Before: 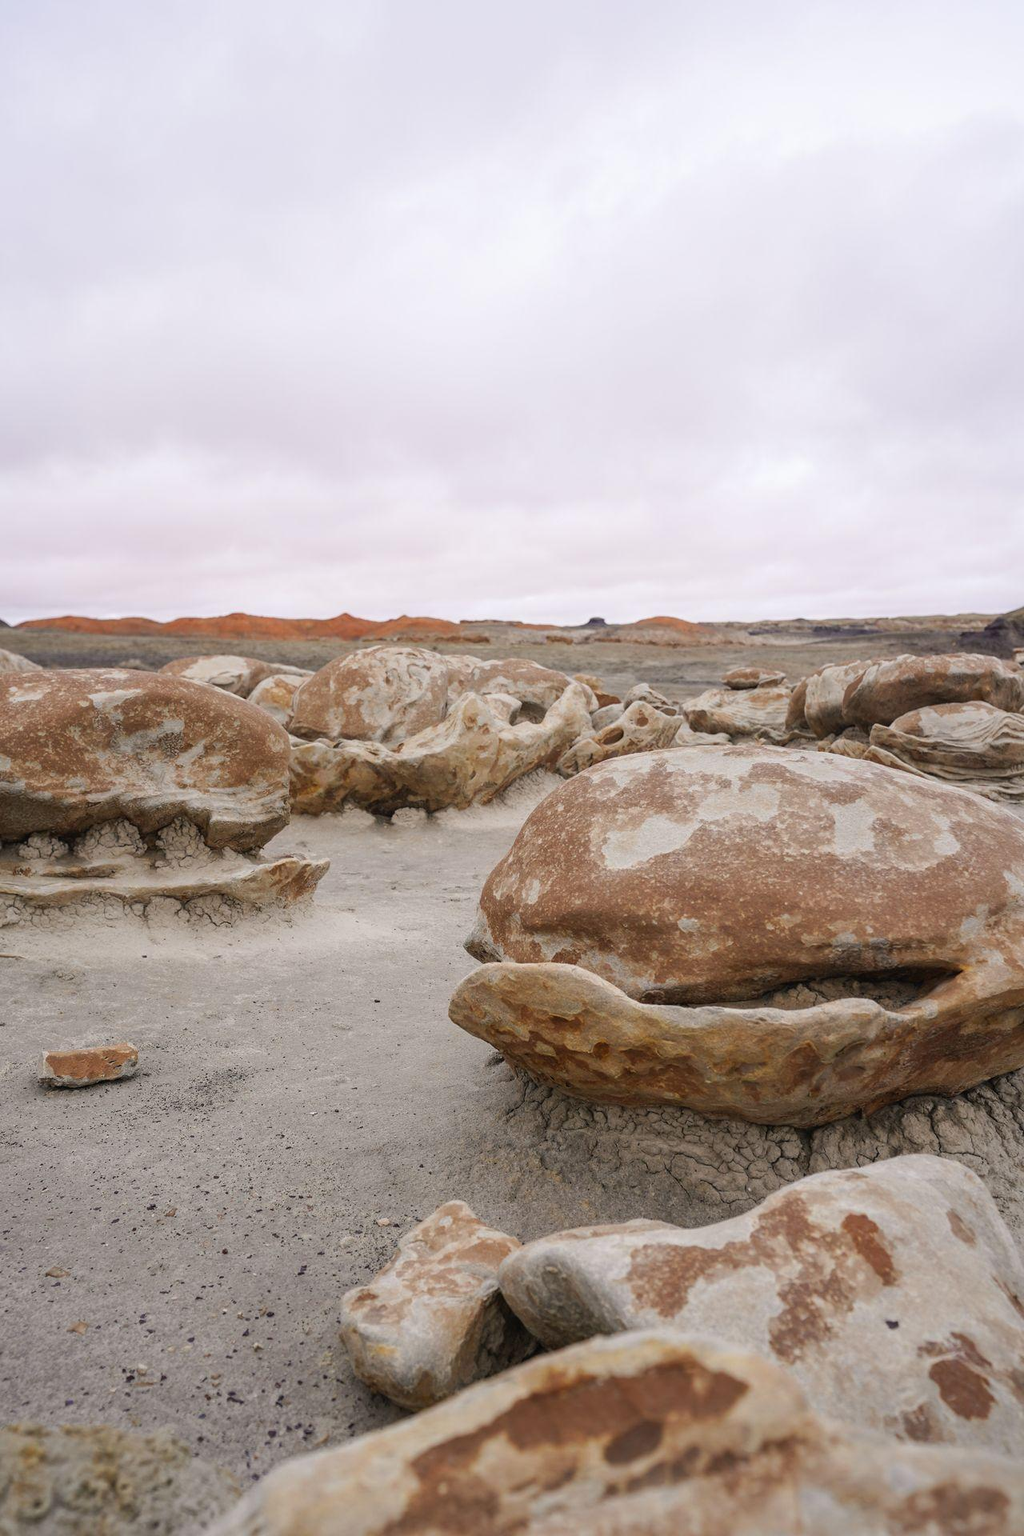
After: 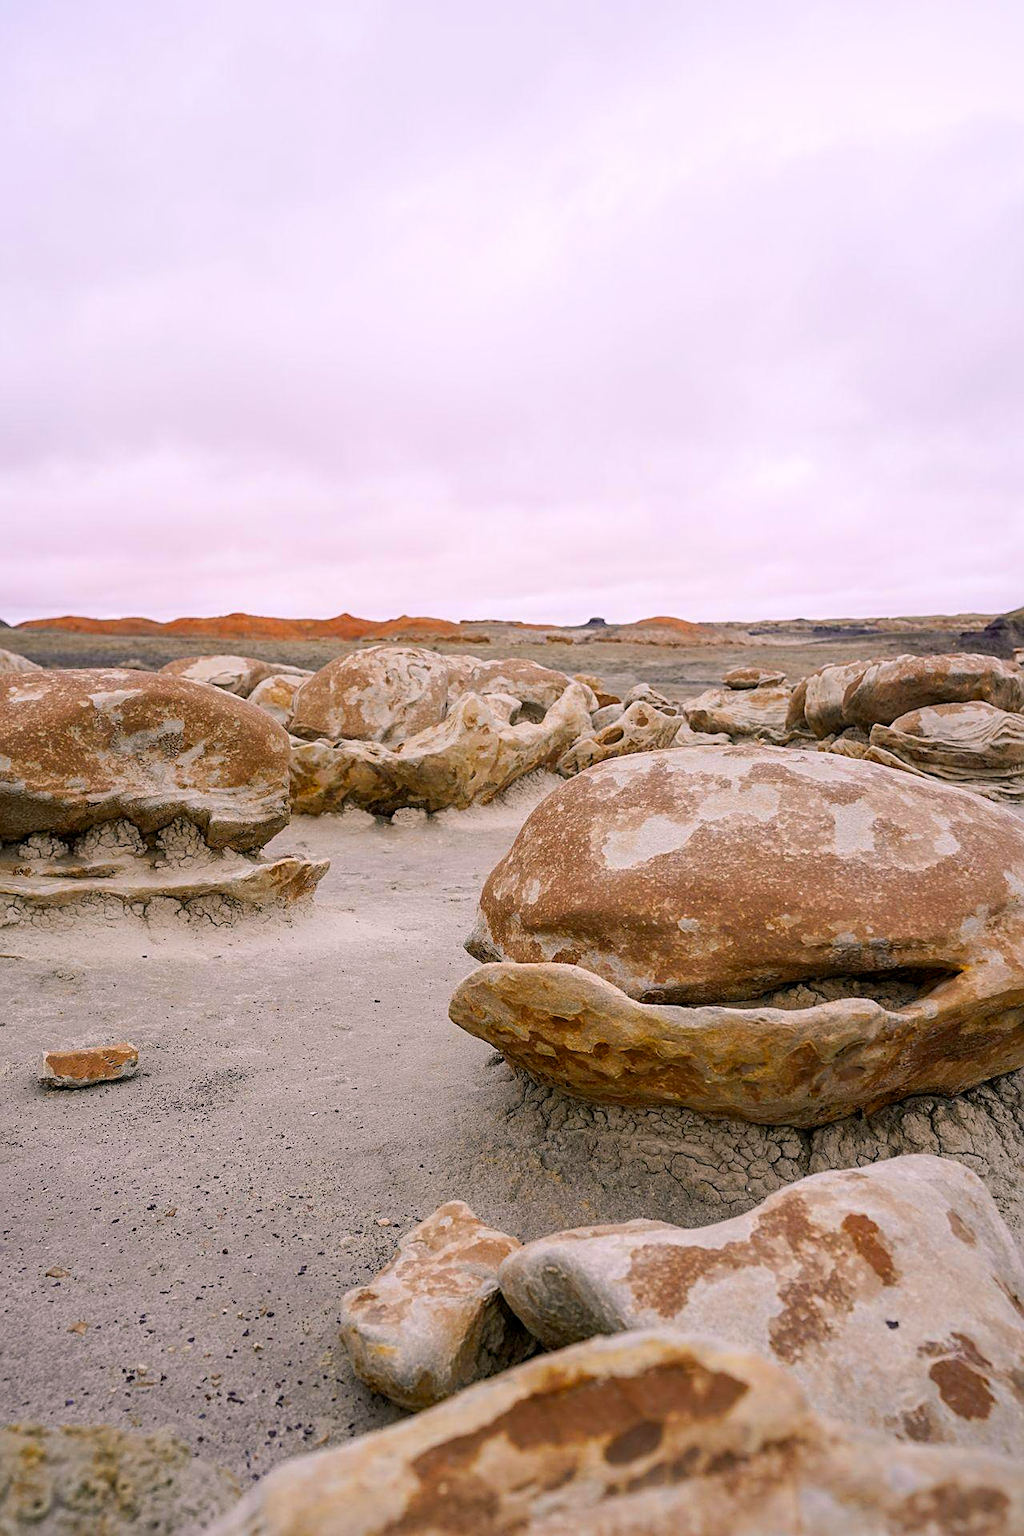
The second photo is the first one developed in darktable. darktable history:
sharpen: on, module defaults
contrast brightness saturation: contrast 0.1, brightness 0.03, saturation 0.09
color balance rgb: shadows lift › chroma 2%, shadows lift › hue 217.2°, power › chroma 0.25%, power › hue 60°, highlights gain › chroma 1.5%, highlights gain › hue 309.6°, global offset › luminance -0.5%, perceptual saturation grading › global saturation 15%, global vibrance 20%
